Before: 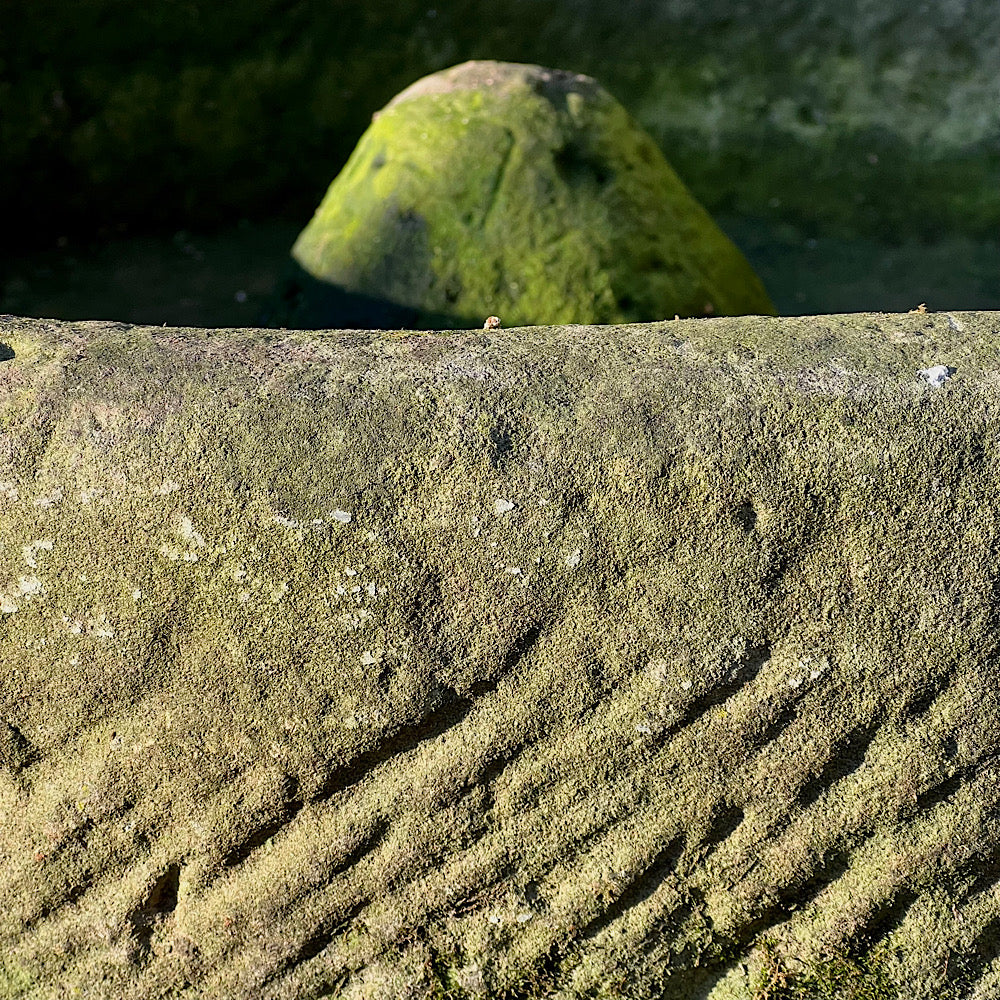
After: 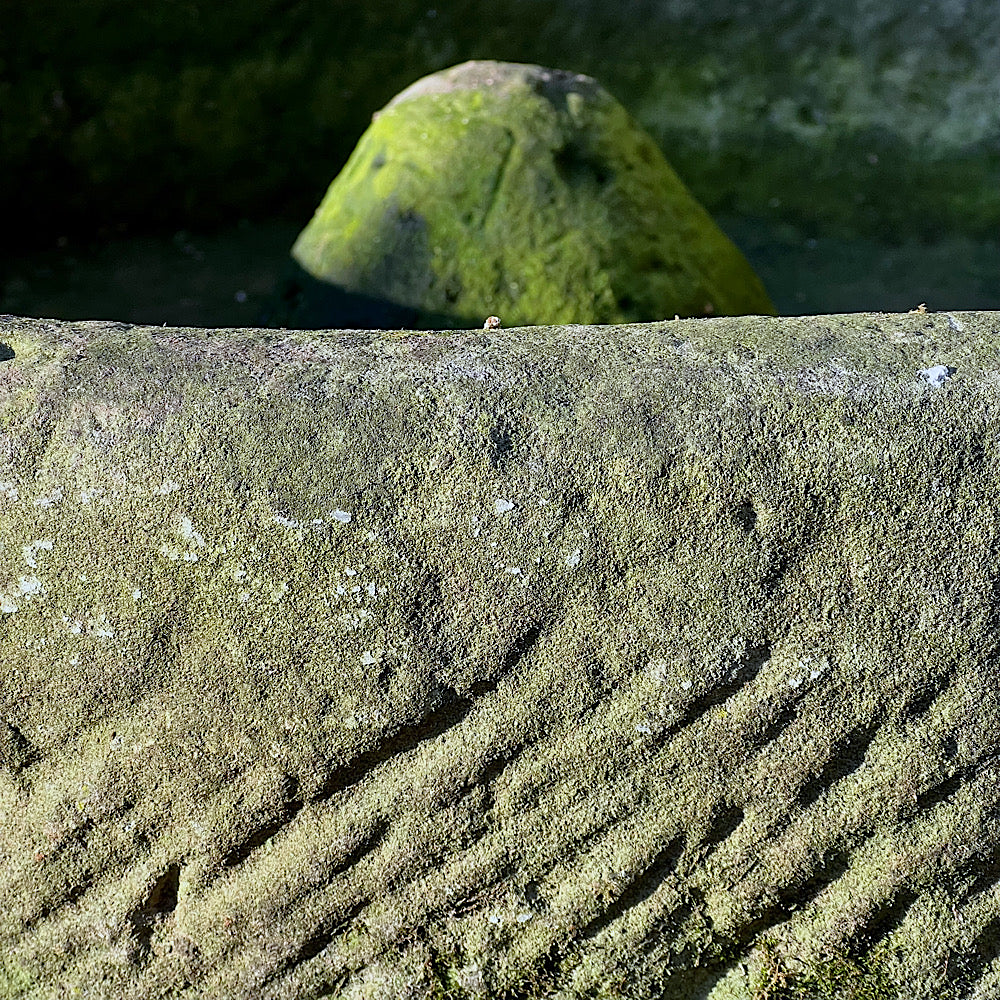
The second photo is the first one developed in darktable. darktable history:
white balance: red 0.931, blue 1.11
sharpen: amount 0.2
